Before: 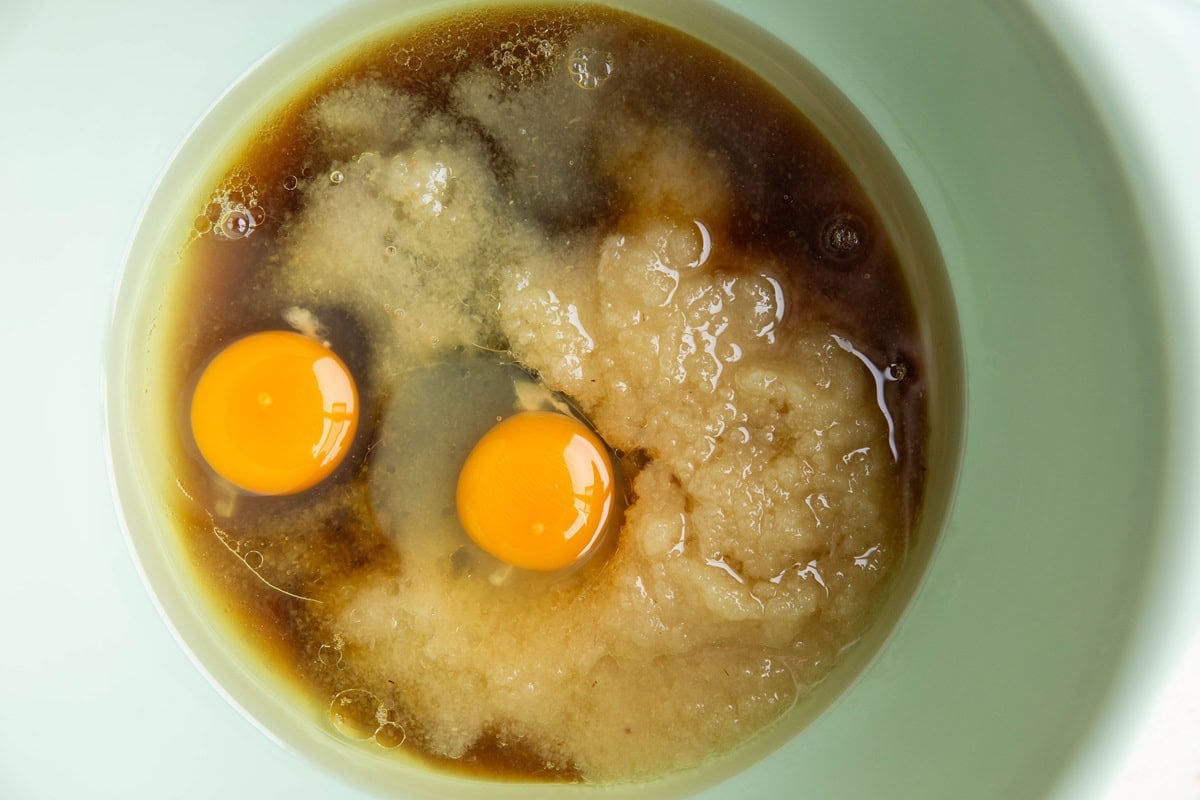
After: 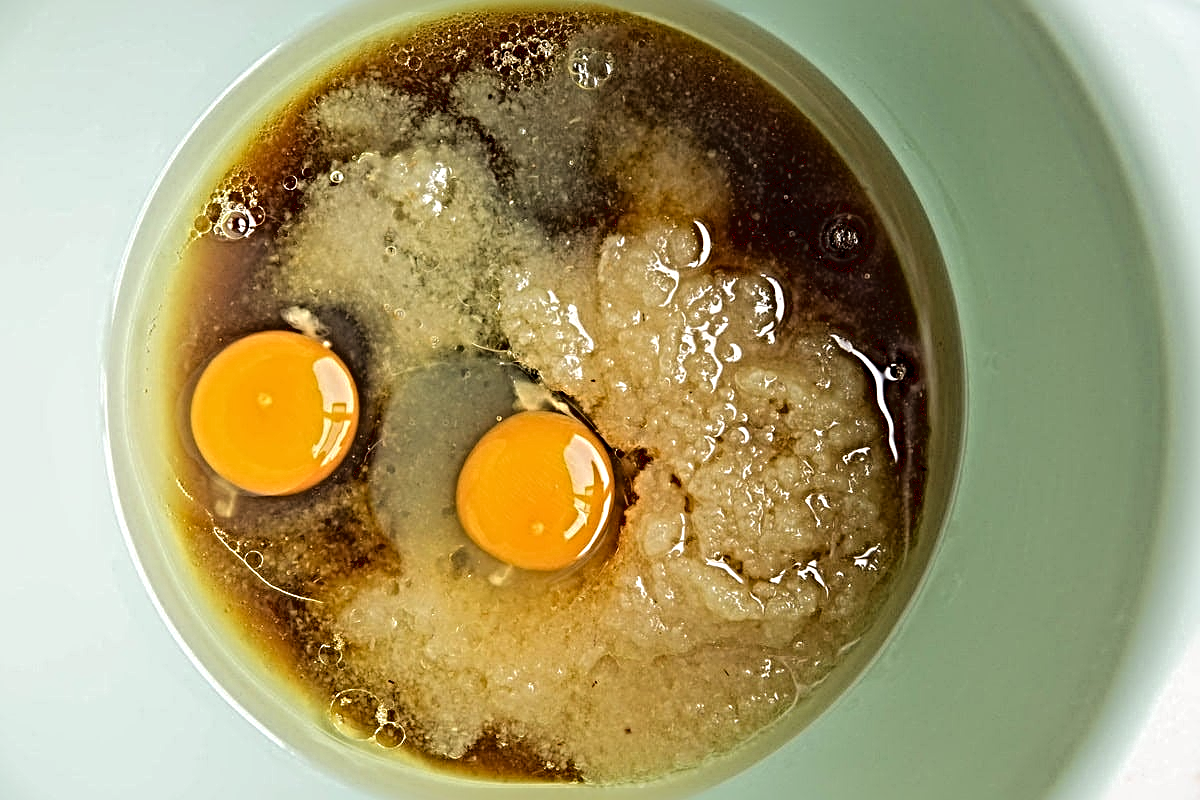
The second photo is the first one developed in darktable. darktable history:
sharpen: radius 6.284, amount 1.805, threshold 0.218
tone curve: curves: ch0 [(0, 0) (0.003, 0.018) (0.011, 0.019) (0.025, 0.02) (0.044, 0.024) (0.069, 0.034) (0.1, 0.049) (0.136, 0.082) (0.177, 0.136) (0.224, 0.196) (0.277, 0.263) (0.335, 0.329) (0.399, 0.401) (0.468, 0.473) (0.543, 0.546) (0.623, 0.625) (0.709, 0.698) (0.801, 0.779) (0.898, 0.867) (1, 1)]
